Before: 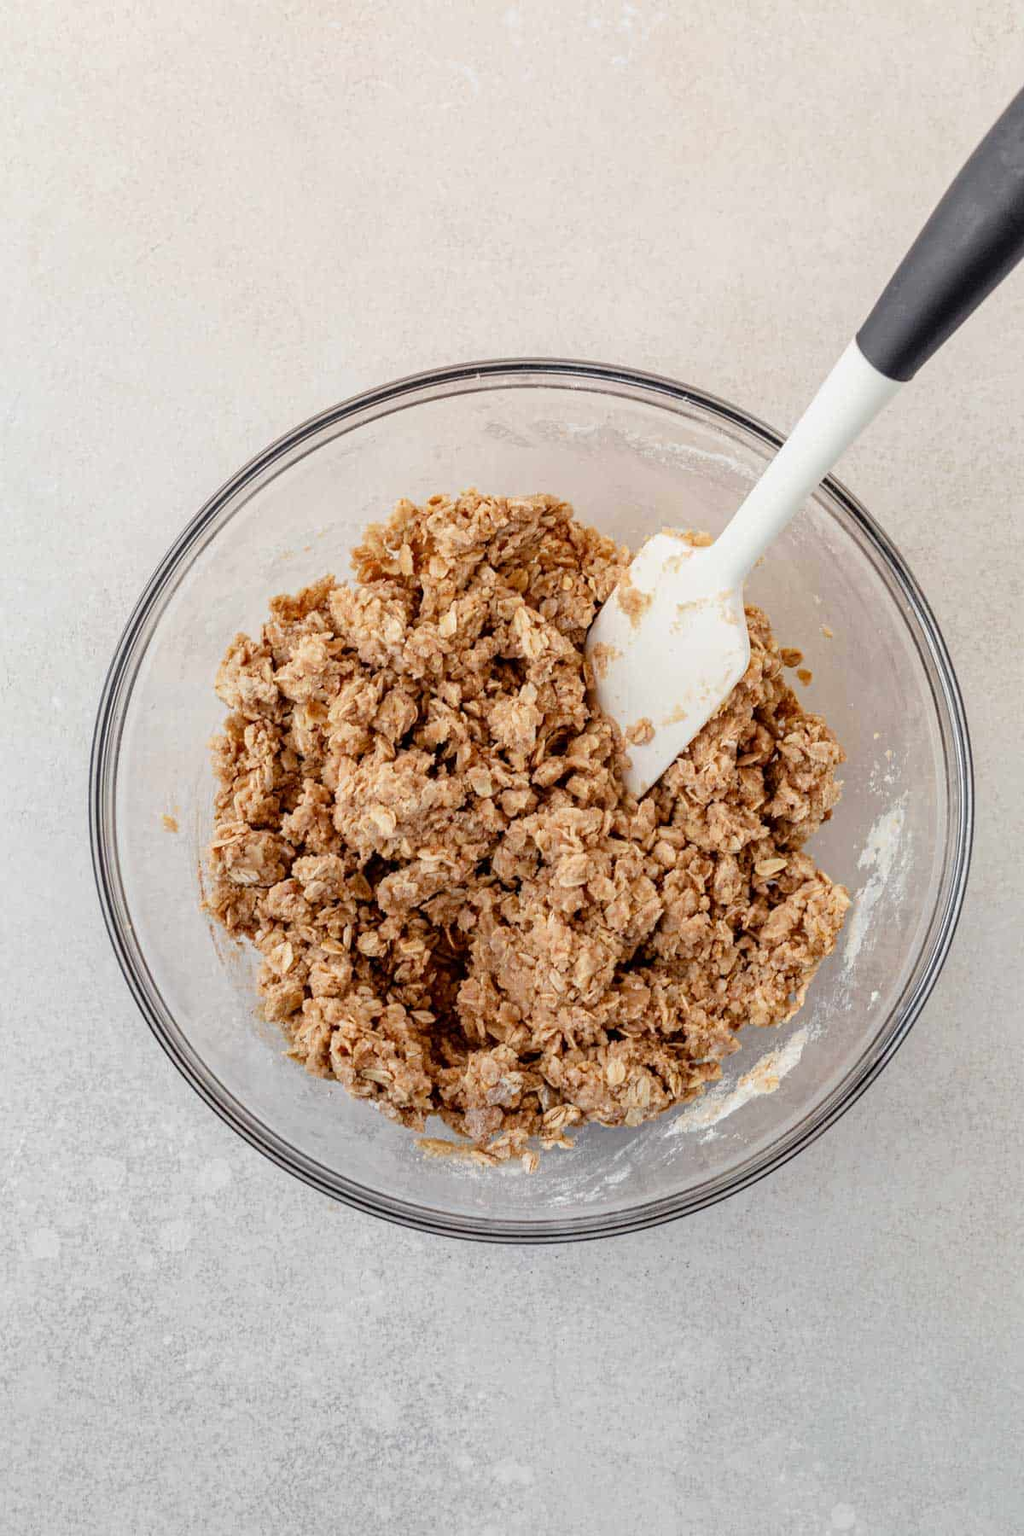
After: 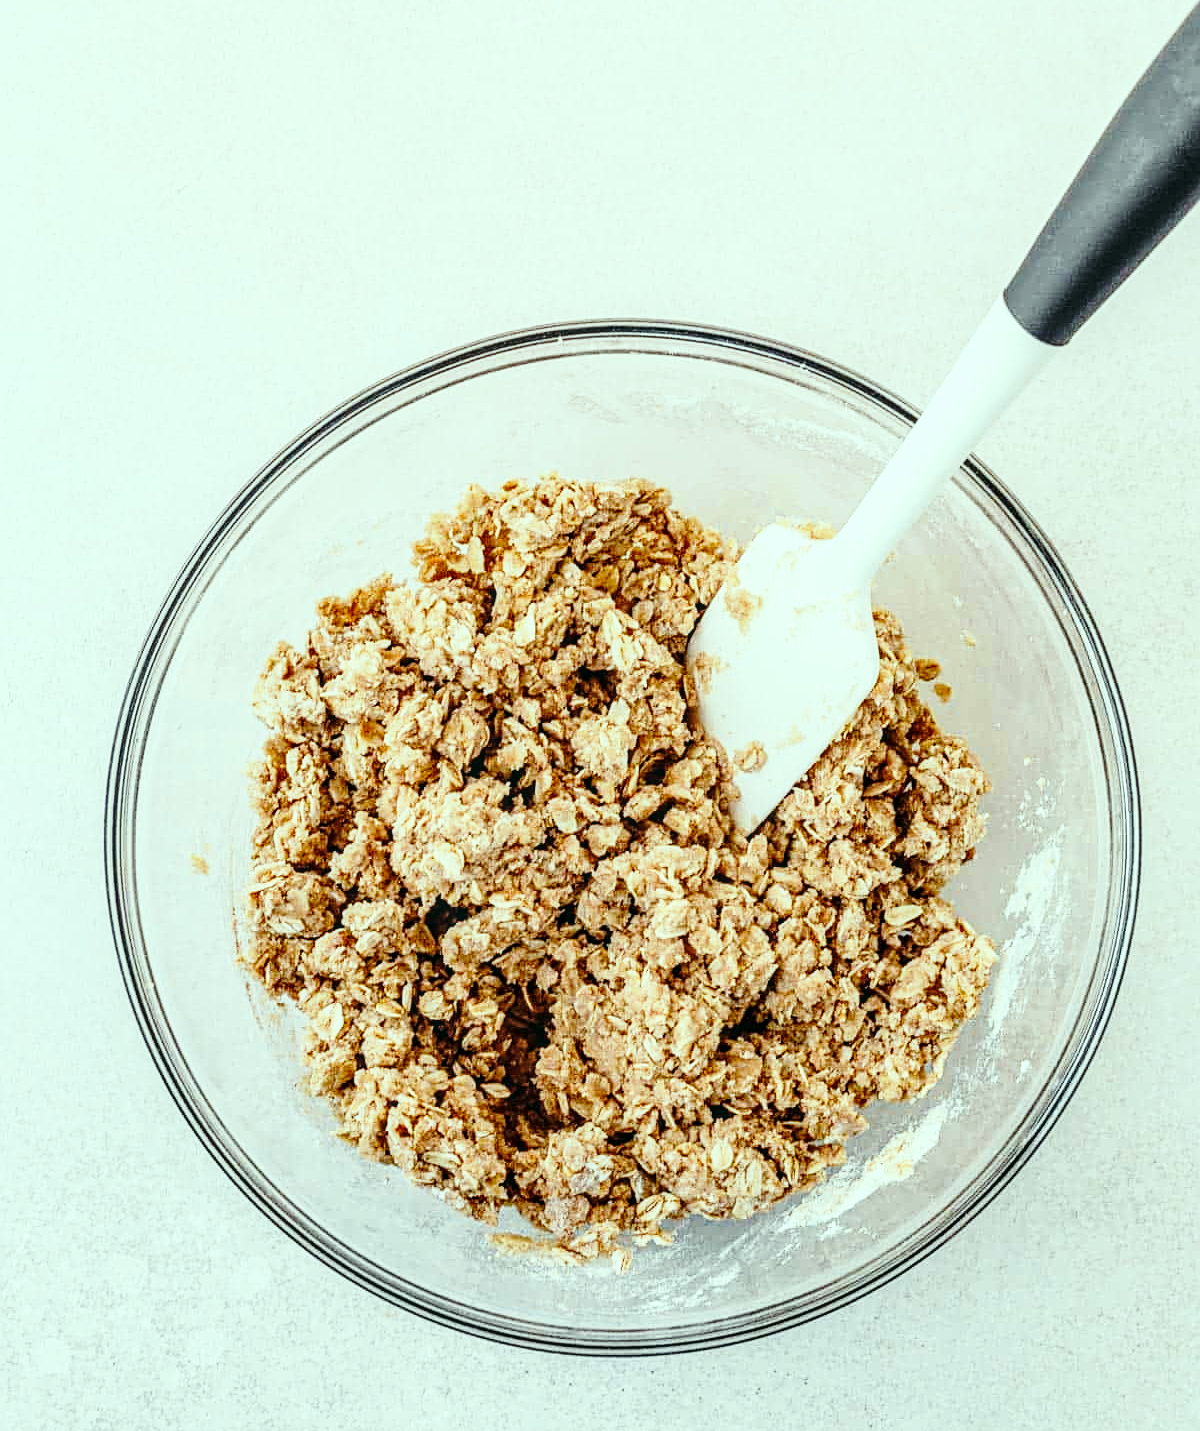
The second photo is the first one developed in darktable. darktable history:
contrast brightness saturation: contrast 0.103, saturation -0.351
base curve: curves: ch0 [(0, 0) (0.028, 0.03) (0.121, 0.232) (0.46, 0.748) (0.859, 0.968) (1, 1)], preserve colors none
color correction: highlights a* -7.39, highlights b* 1.19, shadows a* -3.83, saturation 1.42
sharpen: on, module defaults
crop and rotate: top 5.665%, bottom 14.785%
local contrast: on, module defaults
